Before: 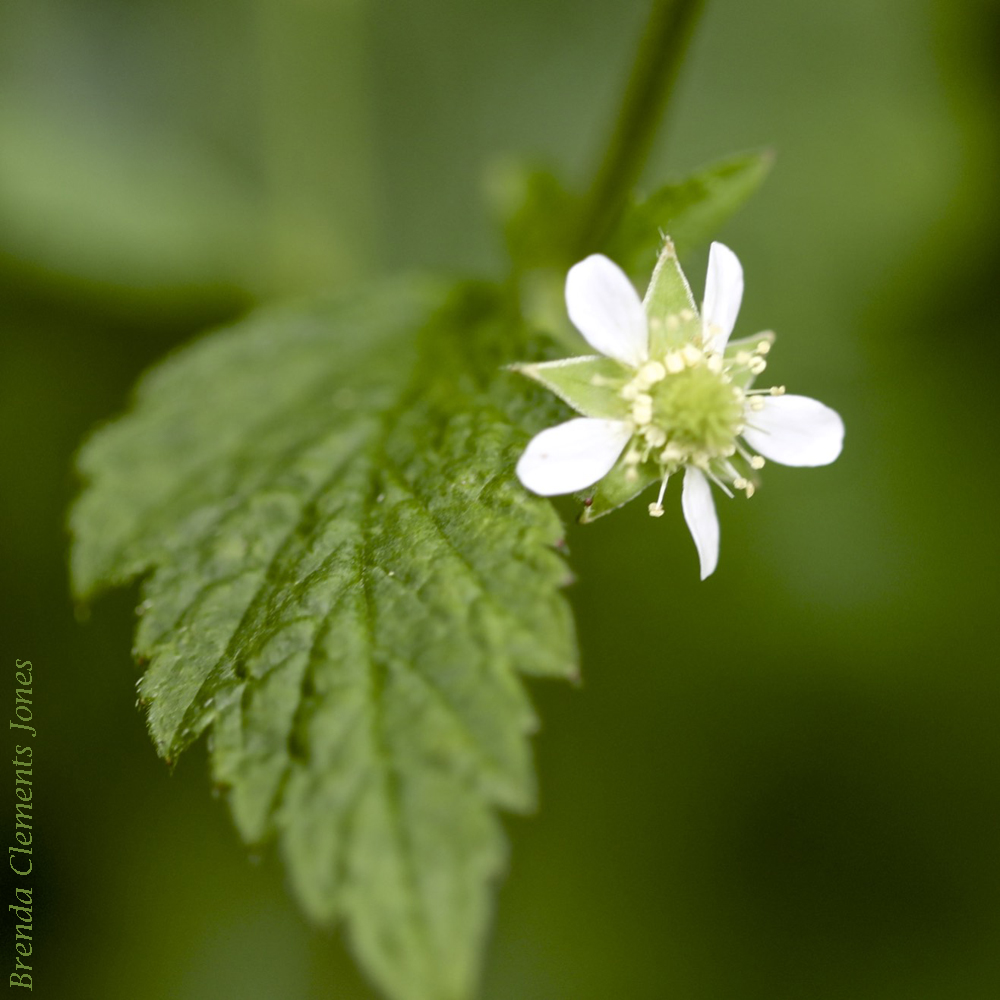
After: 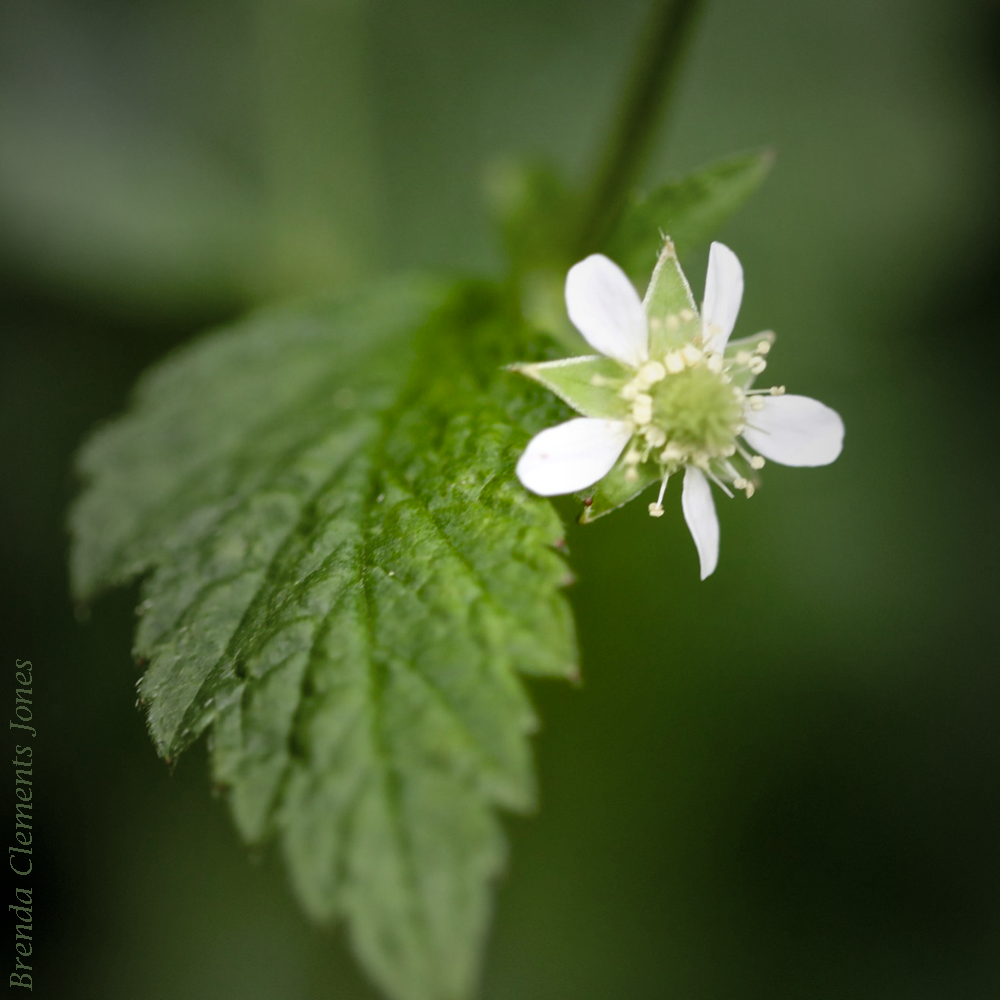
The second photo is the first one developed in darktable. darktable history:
vignetting: fall-off start 19.18%, fall-off radius 137.1%, width/height ratio 0.624, shape 0.59
